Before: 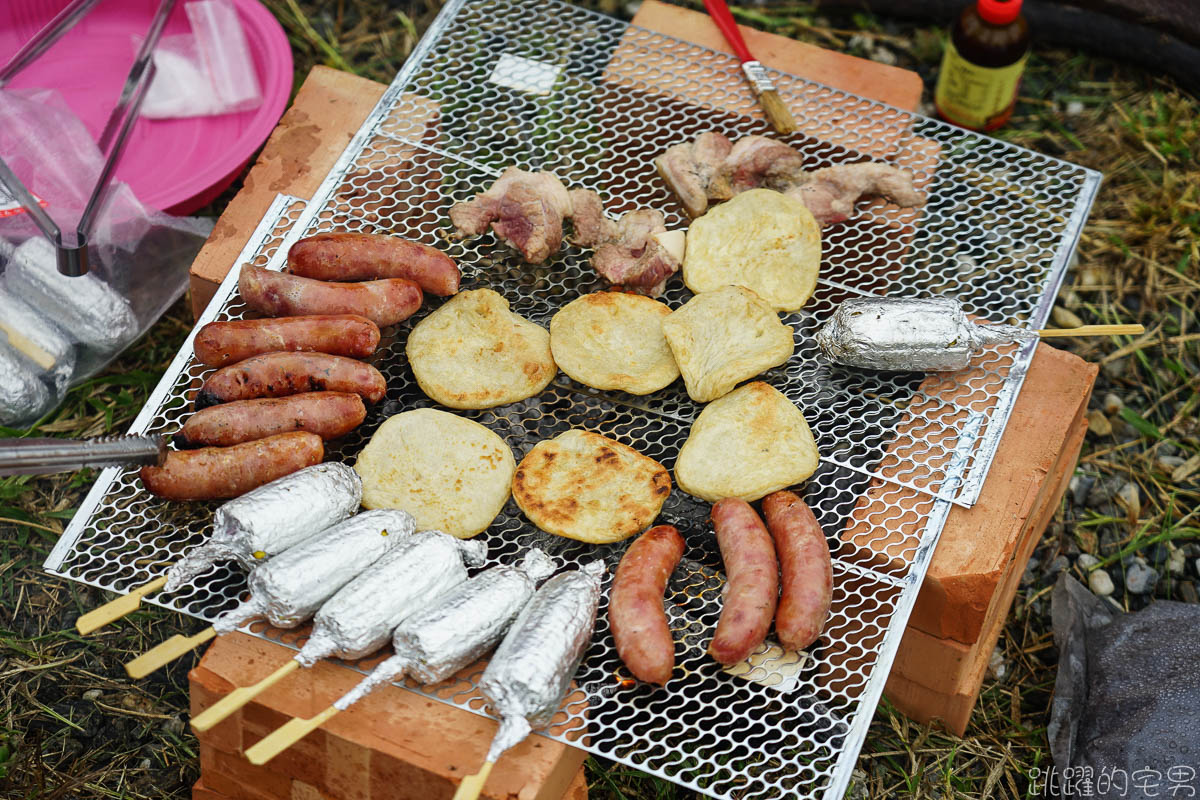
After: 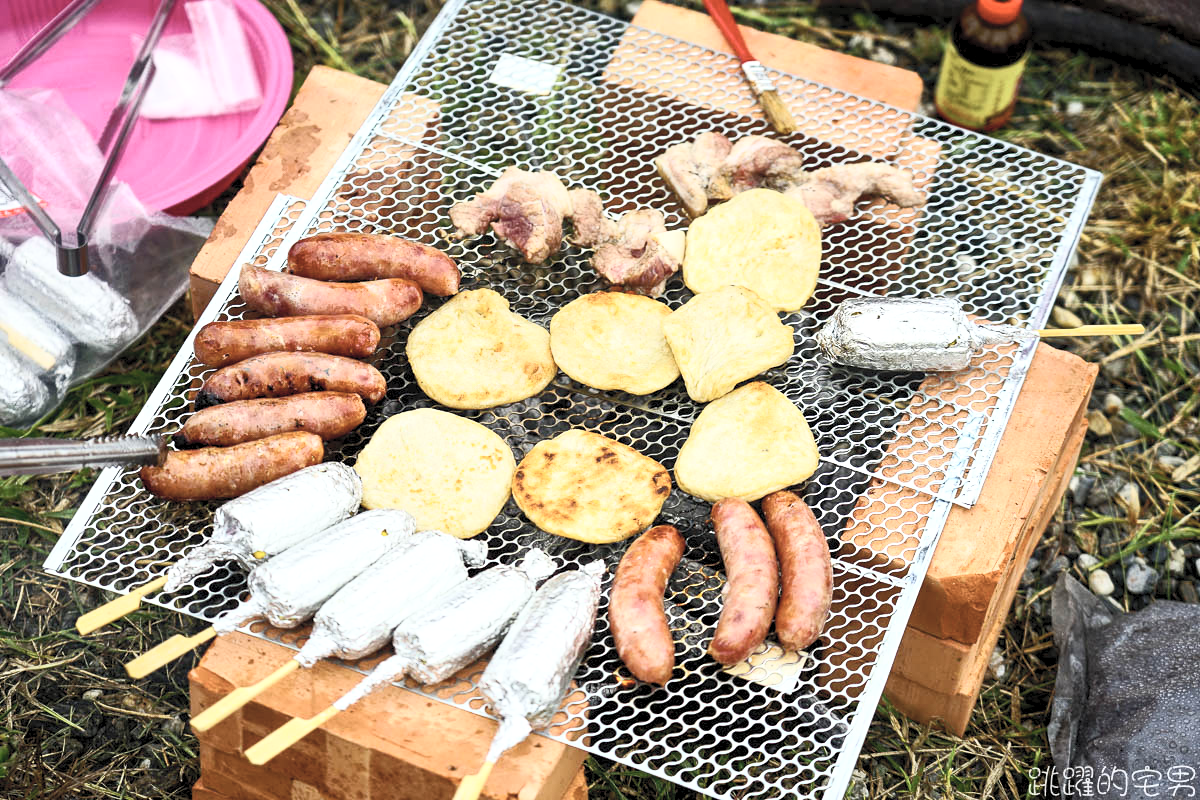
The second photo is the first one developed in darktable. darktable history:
color balance rgb: global offset › luminance -0.281%, global offset › hue 260.62°, perceptual saturation grading › global saturation 25.662%, global vibrance -16.169%, contrast -6.494%
local contrast: highlights 107%, shadows 99%, detail 119%, midtone range 0.2
contrast brightness saturation: contrast 0.436, brightness 0.56, saturation -0.2
